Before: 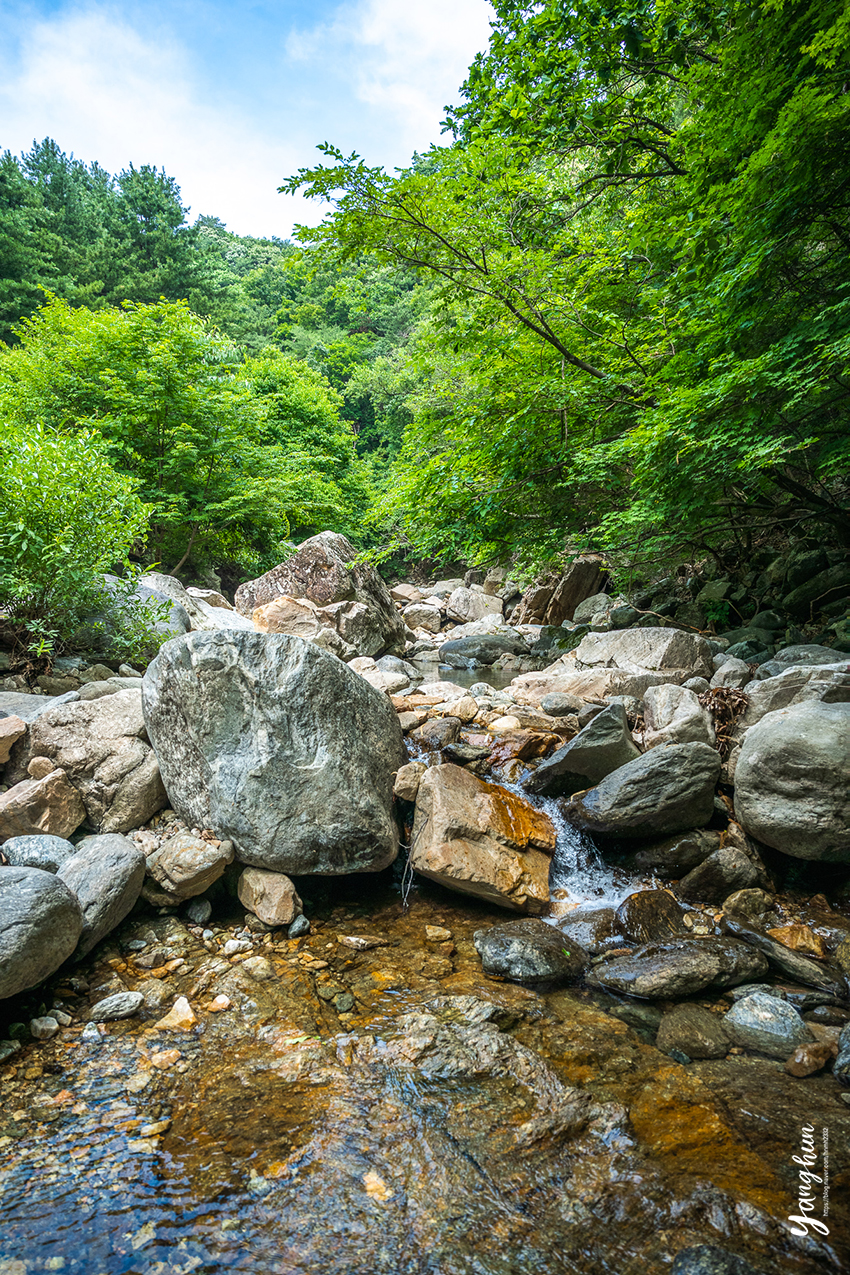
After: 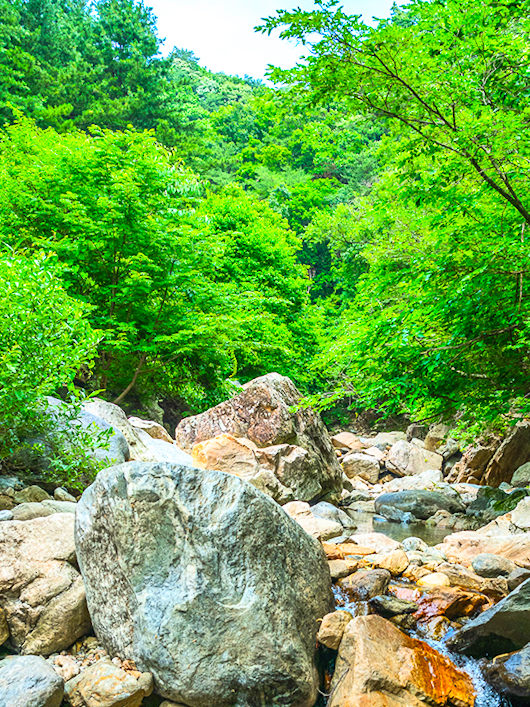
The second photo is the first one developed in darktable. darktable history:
crop and rotate: angle -4.99°, left 2.122%, top 6.945%, right 27.566%, bottom 30.519%
contrast brightness saturation: contrast 0.2, brightness 0.2, saturation 0.8
